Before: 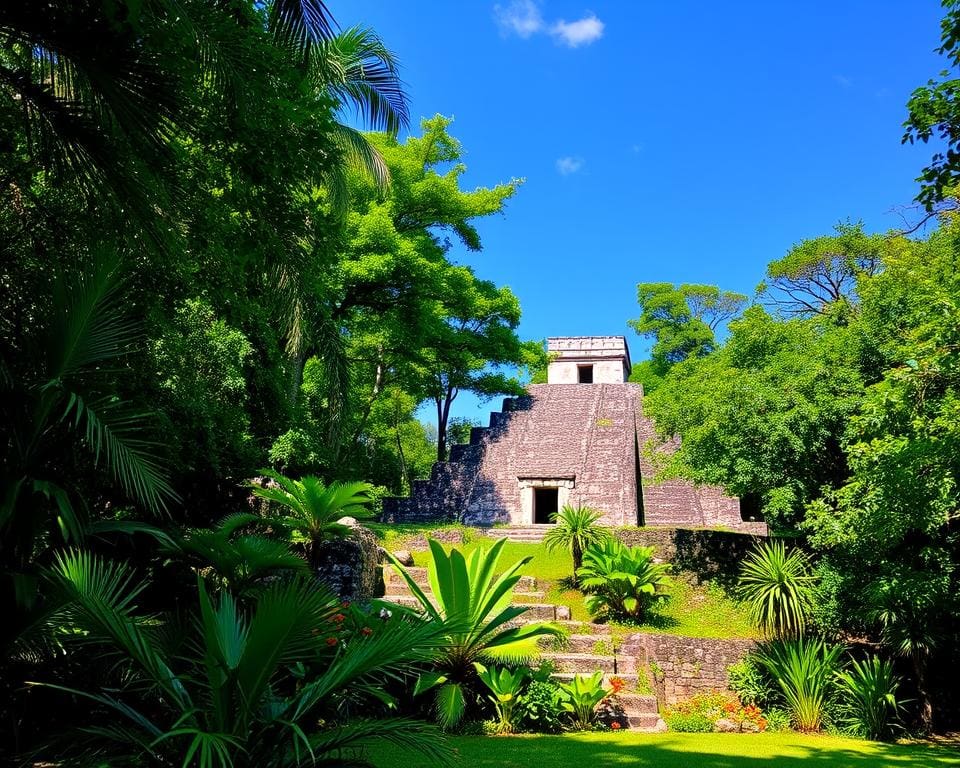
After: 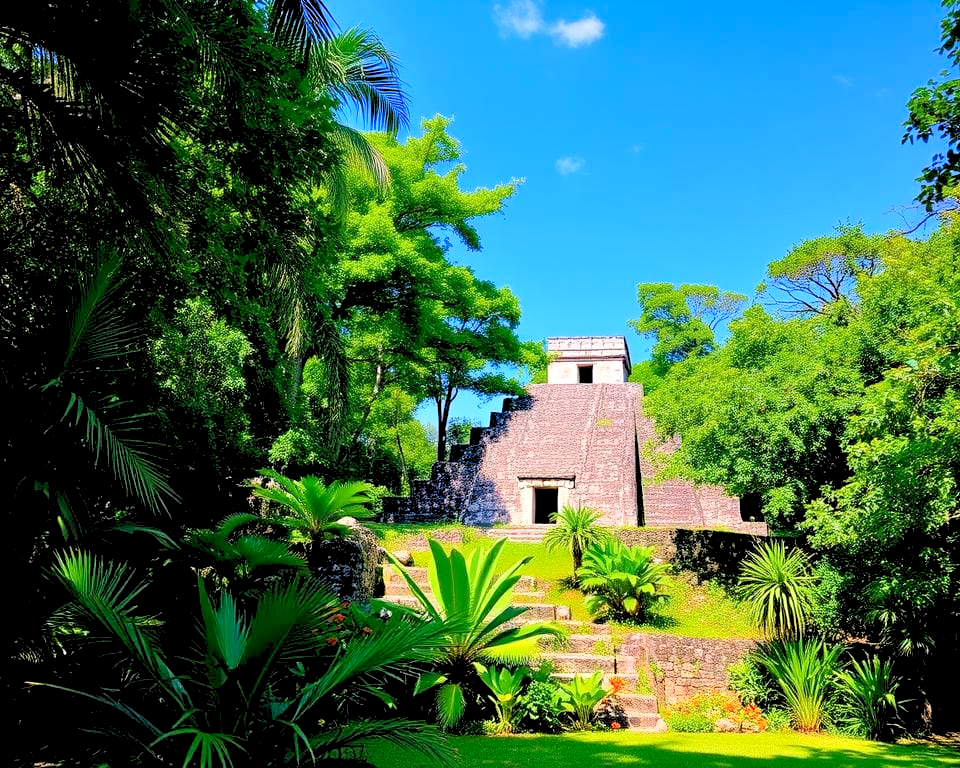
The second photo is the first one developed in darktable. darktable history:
levels: gray 50.72%, levels [0.093, 0.434, 0.988]
